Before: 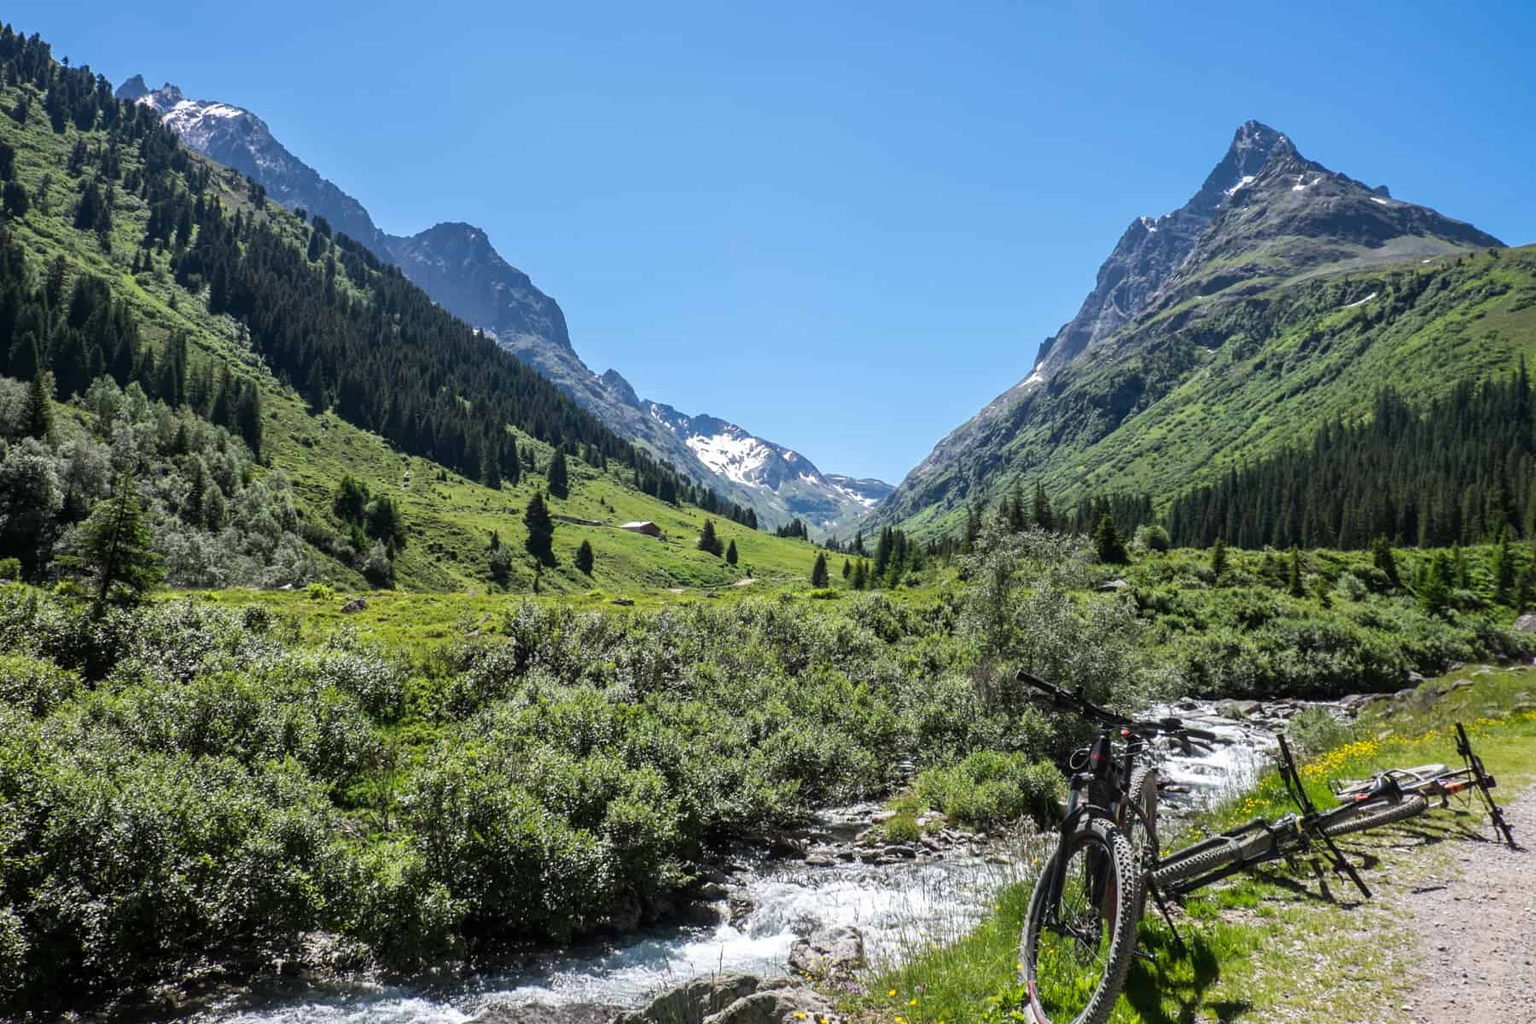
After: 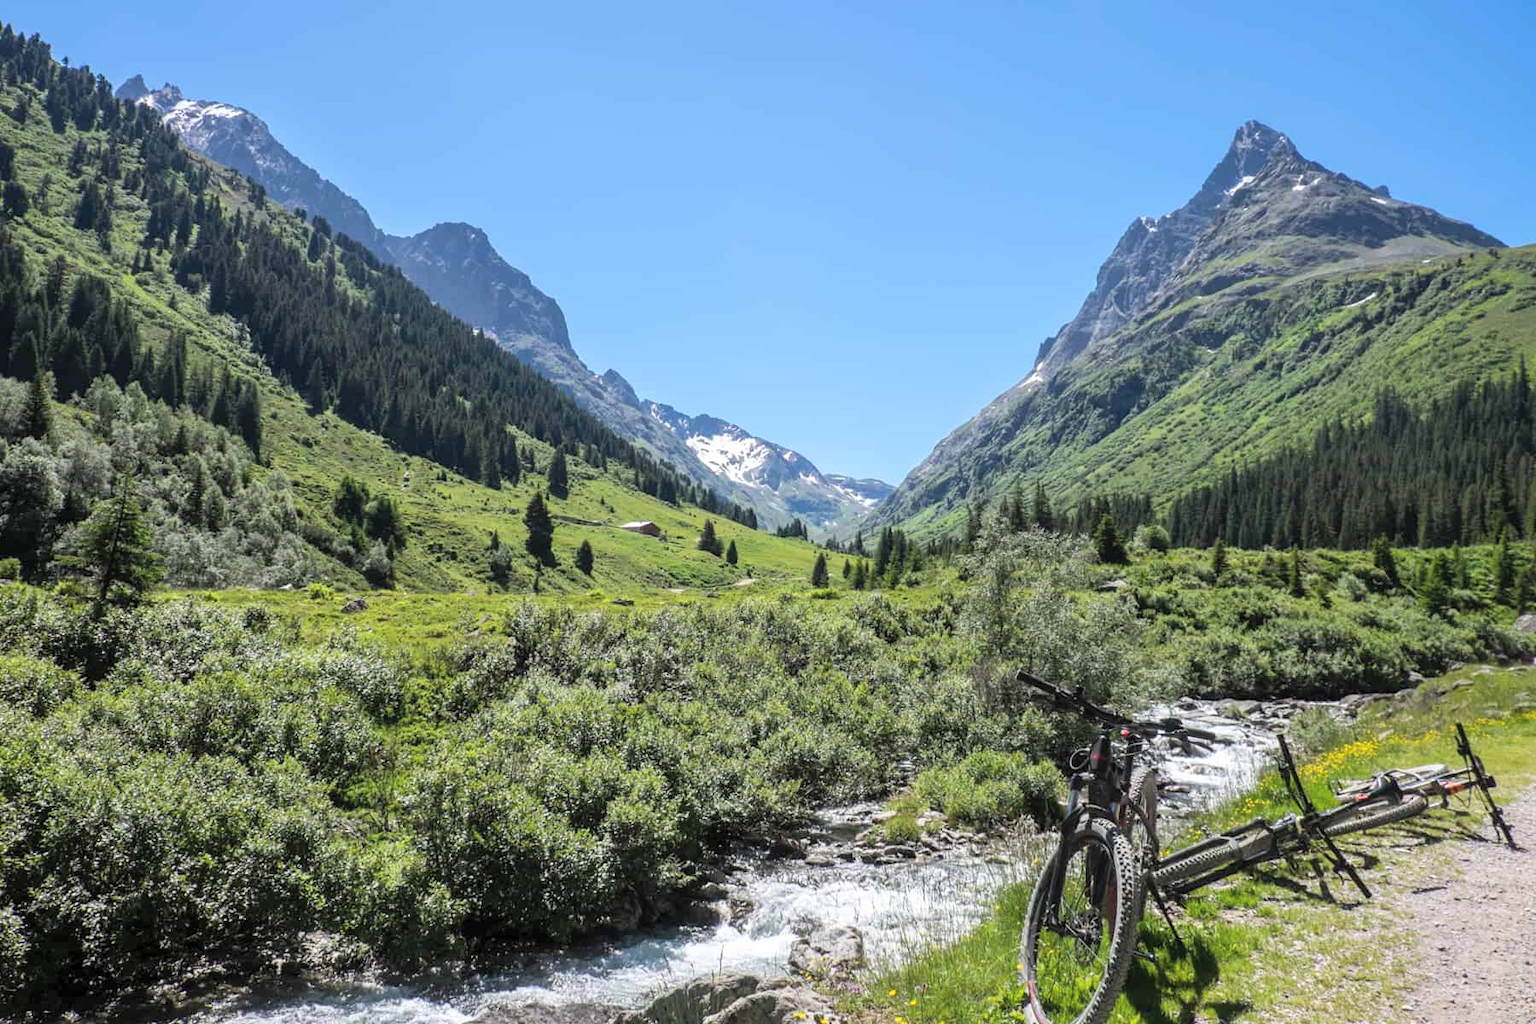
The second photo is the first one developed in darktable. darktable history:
contrast brightness saturation: brightness 0.121
